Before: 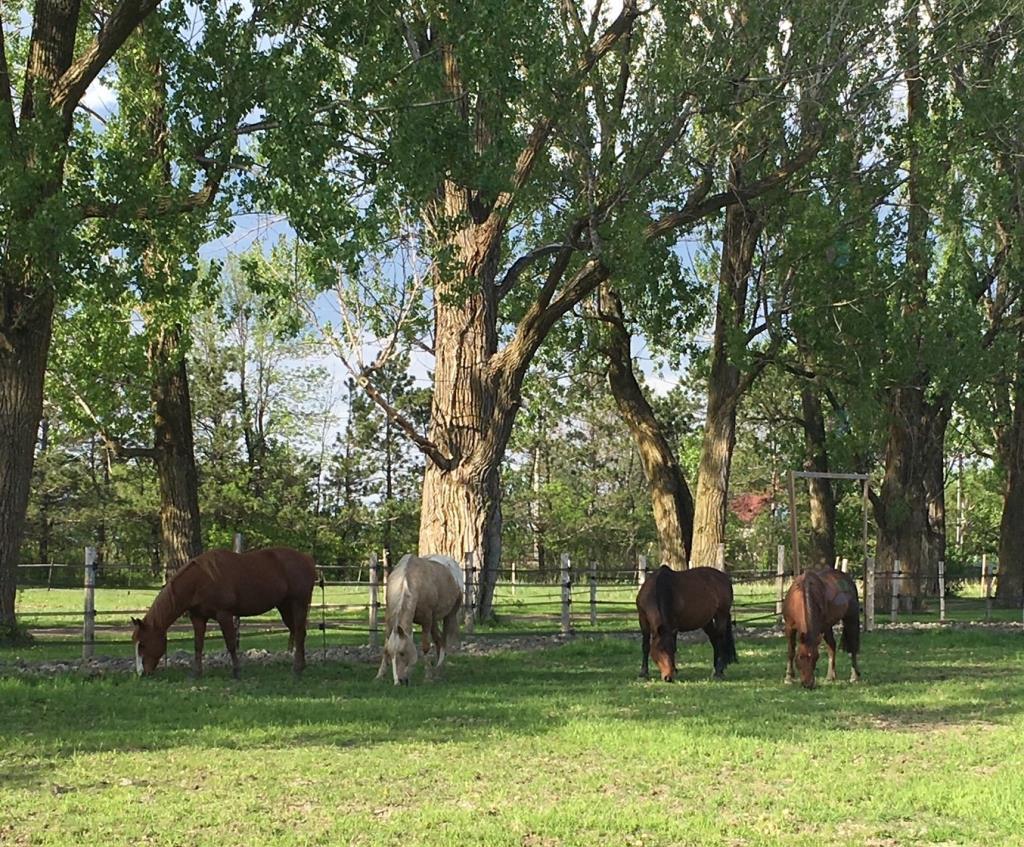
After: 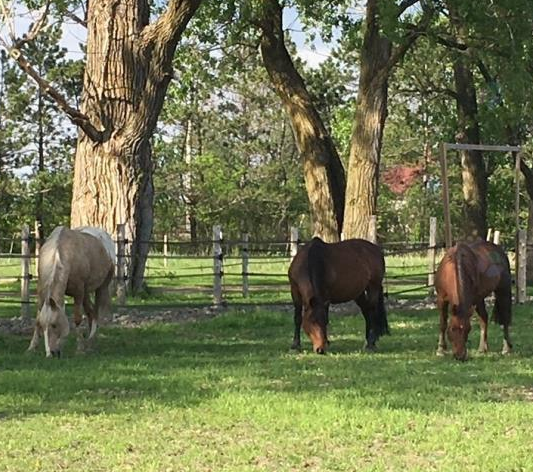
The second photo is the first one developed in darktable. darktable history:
crop: left 34.06%, top 38.781%, right 13.88%, bottom 5.42%
